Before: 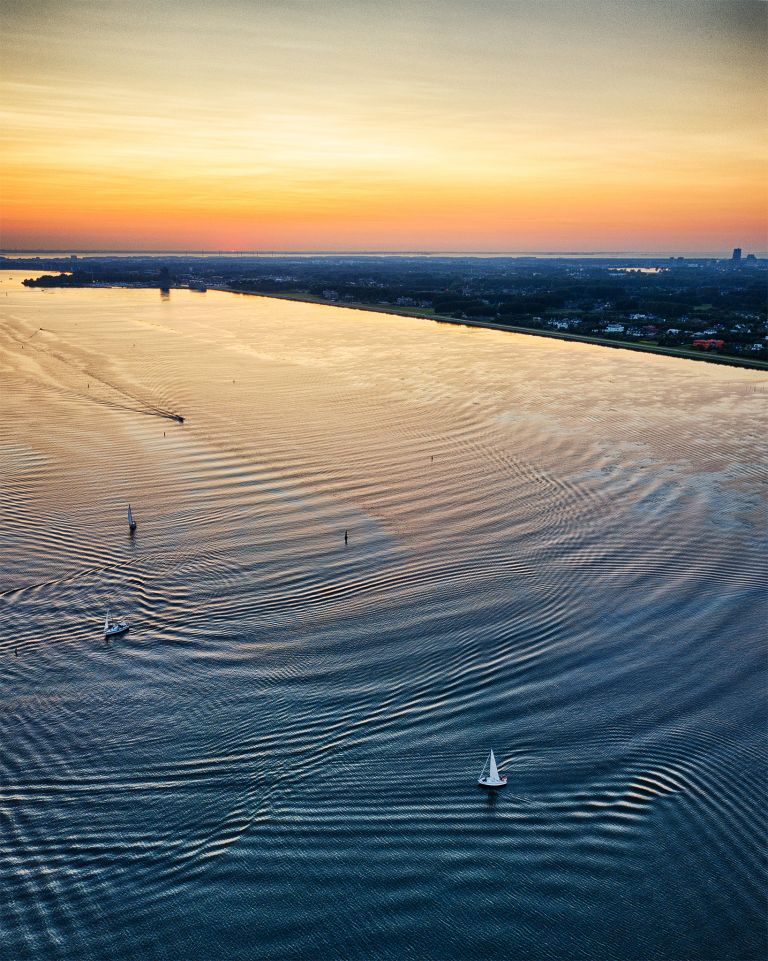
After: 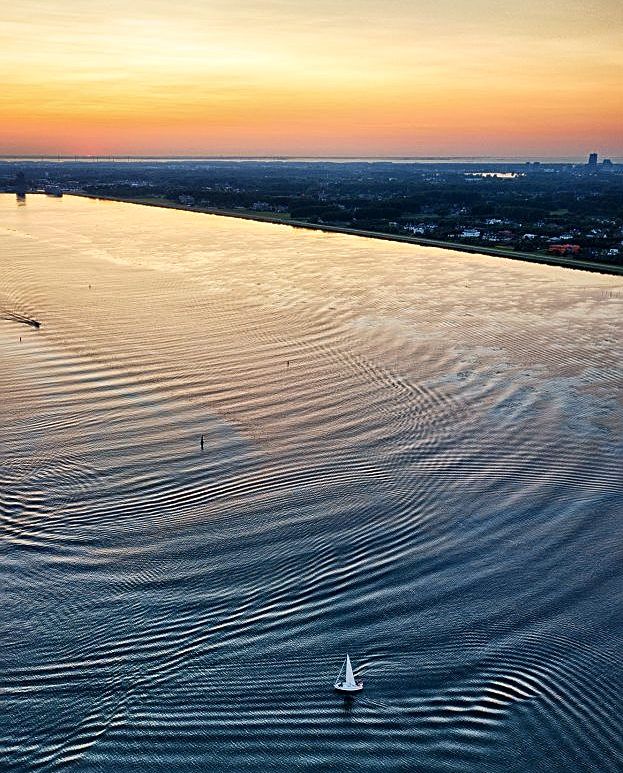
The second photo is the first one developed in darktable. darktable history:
crop: left 18.872%, top 9.926%, right 0%, bottom 9.585%
tone equalizer: on, module defaults
sharpen: on, module defaults
local contrast: mode bilateral grid, contrast 20, coarseness 100, detail 150%, midtone range 0.2
contrast brightness saturation: saturation -0.057
